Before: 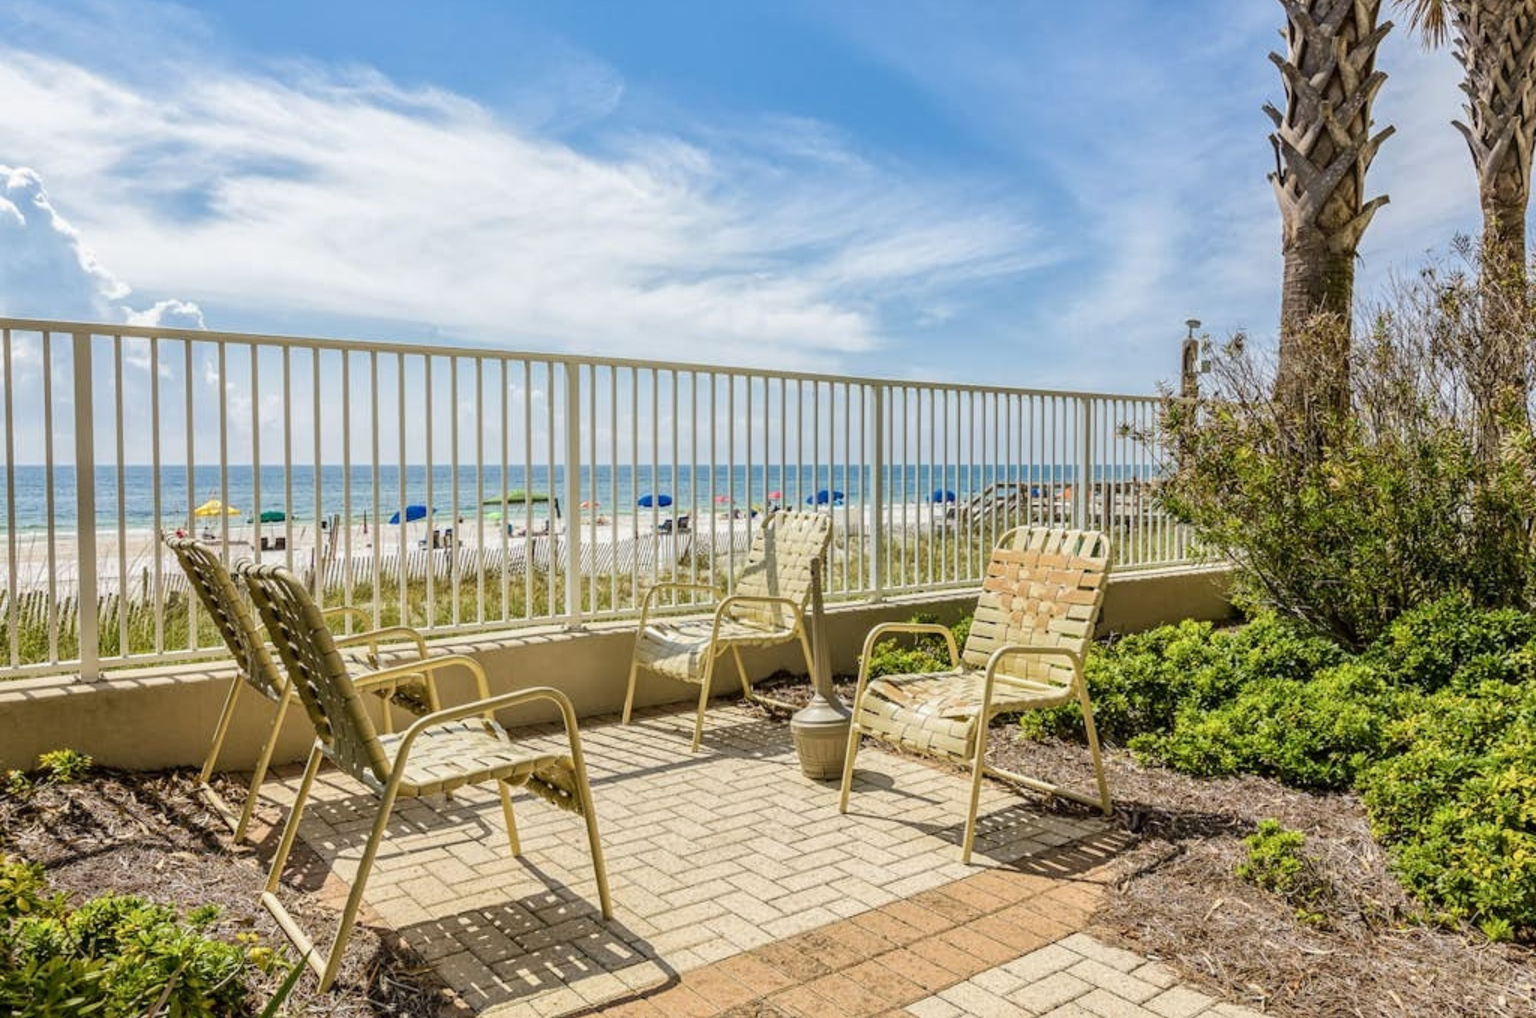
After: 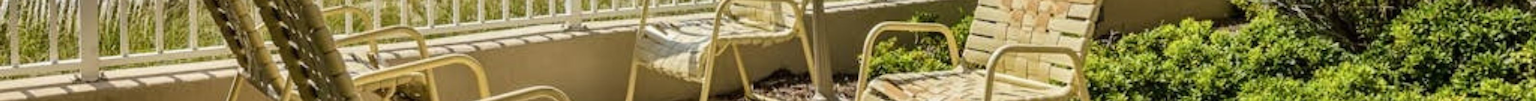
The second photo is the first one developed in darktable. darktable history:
crop and rotate: top 59.084%, bottom 30.916%
shadows and highlights: shadows 32, highlights -32, soften with gaussian
